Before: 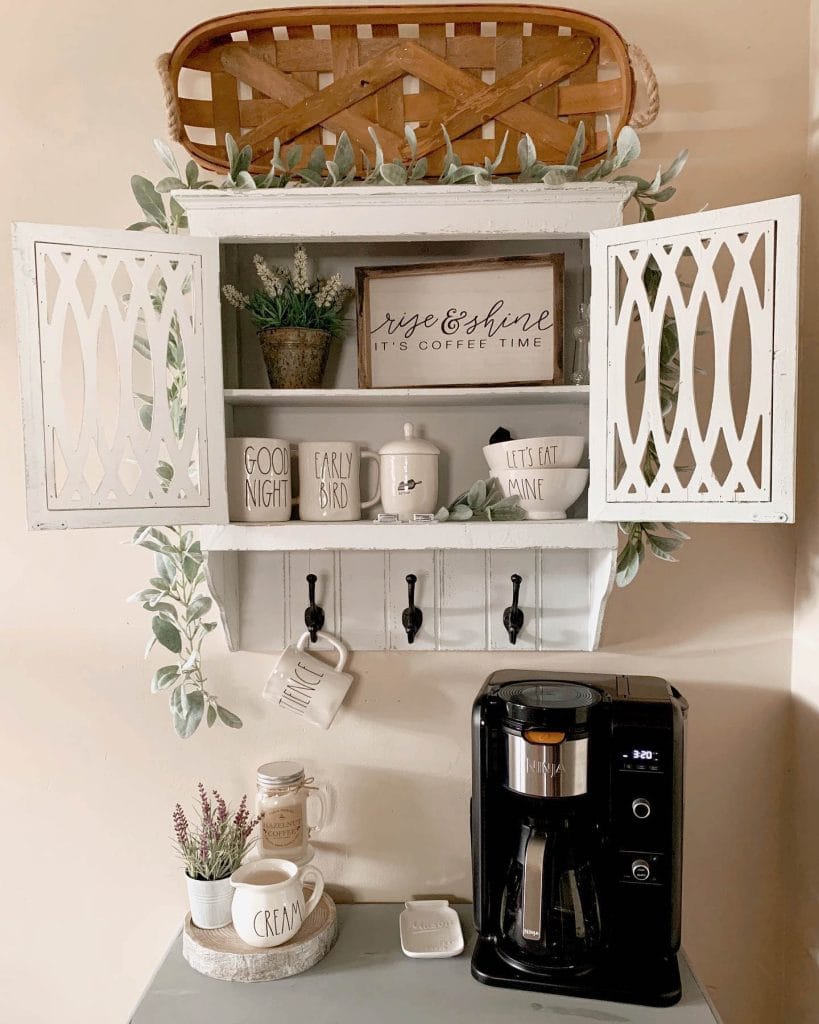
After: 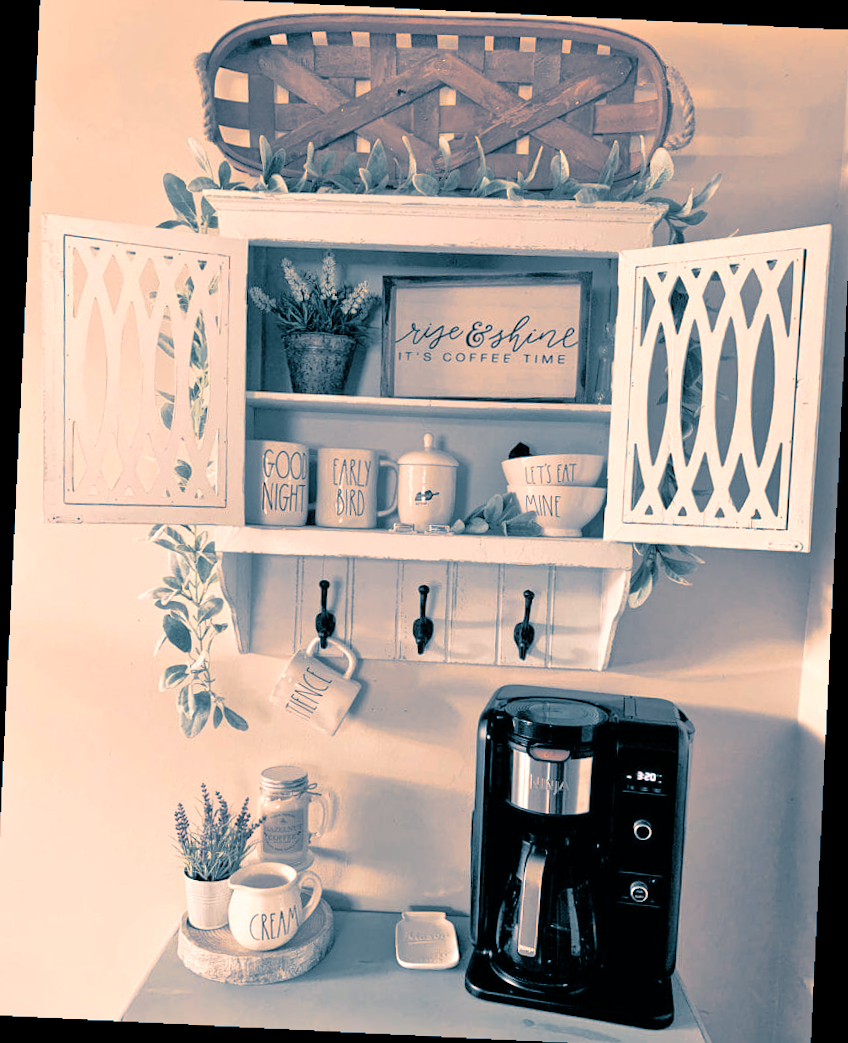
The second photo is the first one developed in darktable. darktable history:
tone equalizer: -7 EV 0.15 EV, -6 EV 0.6 EV, -5 EV 1.15 EV, -4 EV 1.33 EV, -3 EV 1.15 EV, -2 EV 0.6 EV, -1 EV 0.15 EV, mask exposure compensation -0.5 EV
white balance: red 1.127, blue 0.943
crop and rotate: angle -0.5°
split-toning: shadows › hue 212.4°, balance -70
rotate and perspective: rotation 2.27°, automatic cropping off
